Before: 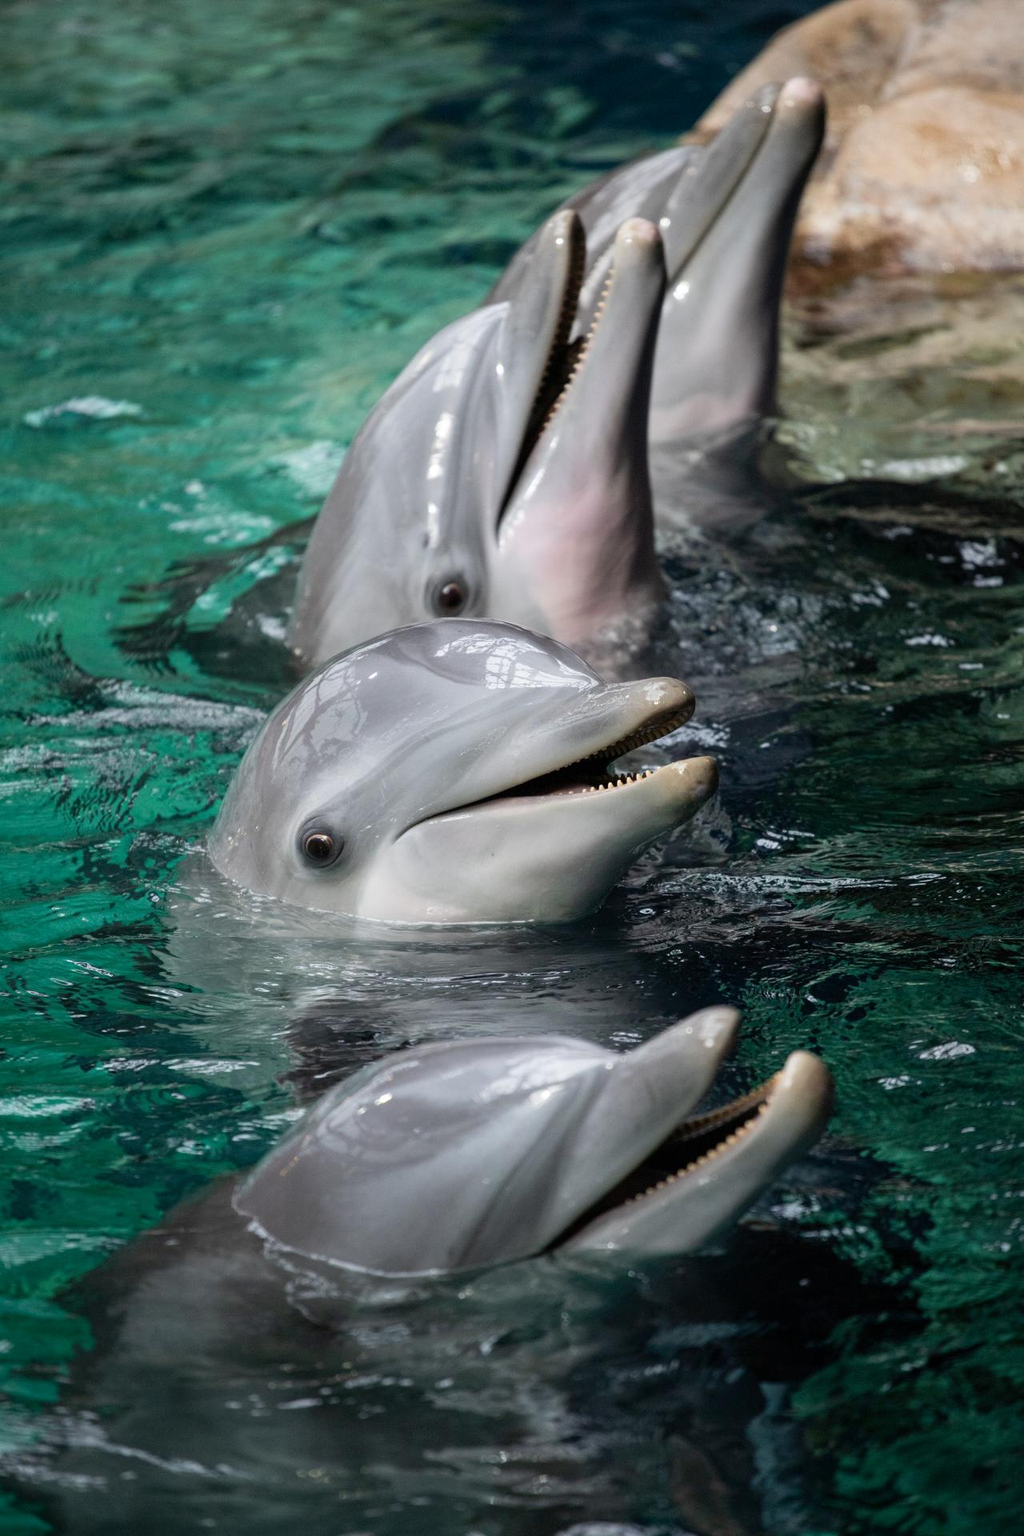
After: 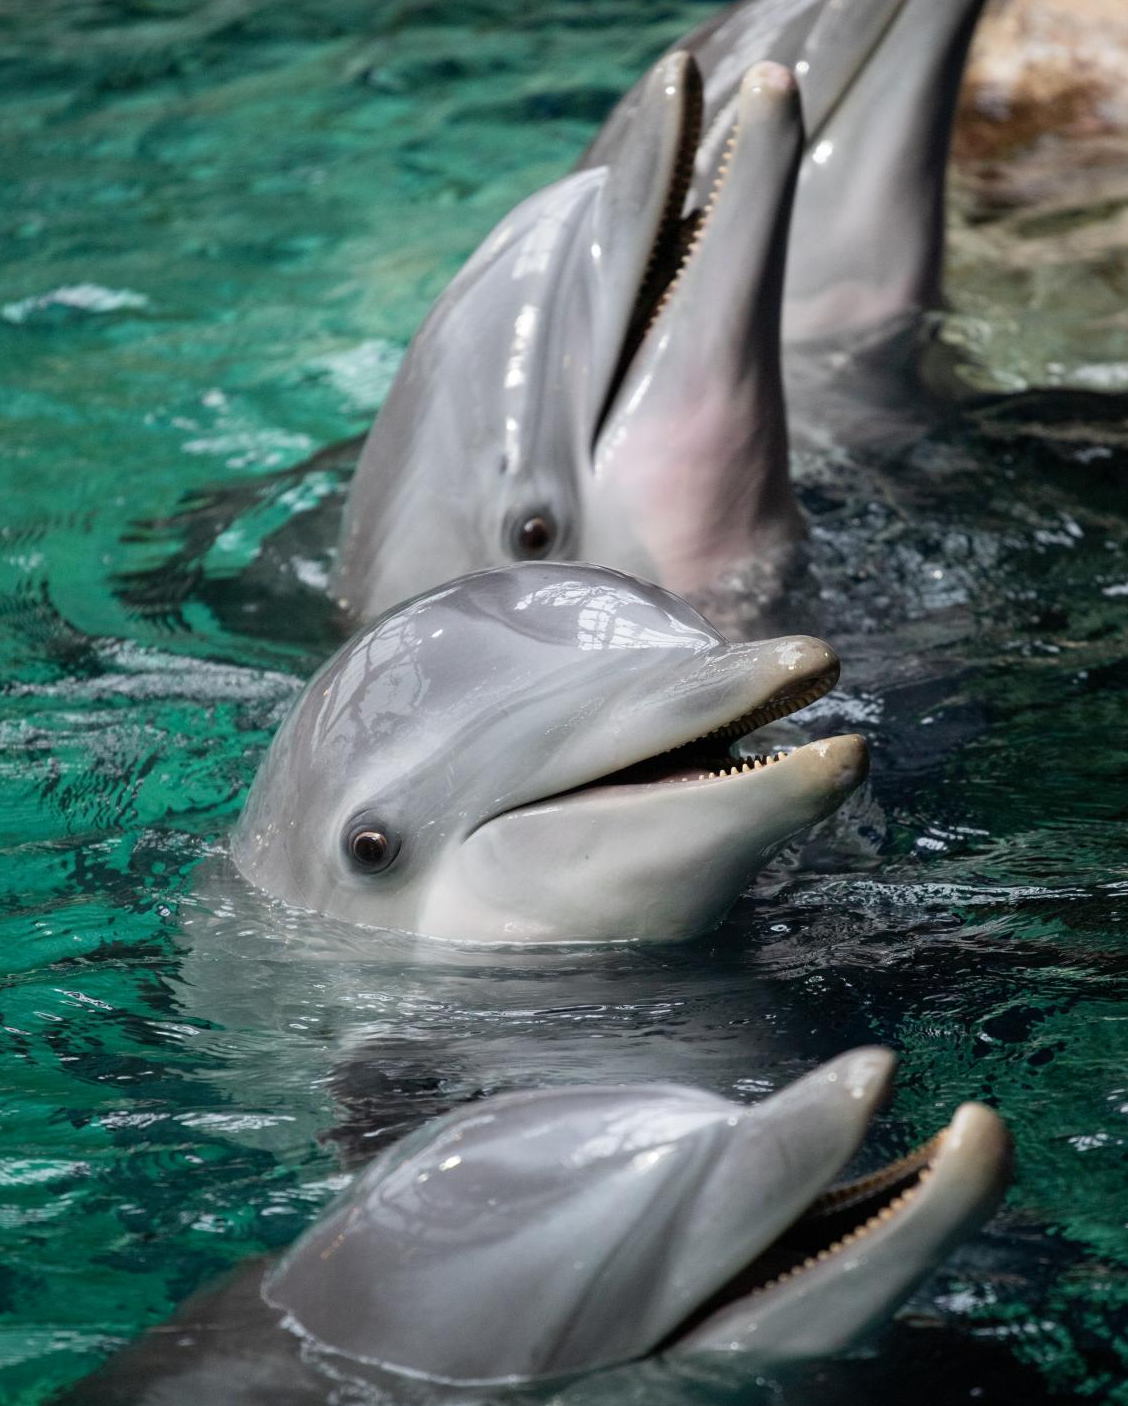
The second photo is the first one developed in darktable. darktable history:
crop and rotate: left 2.327%, top 11.007%, right 9.526%, bottom 15.752%
